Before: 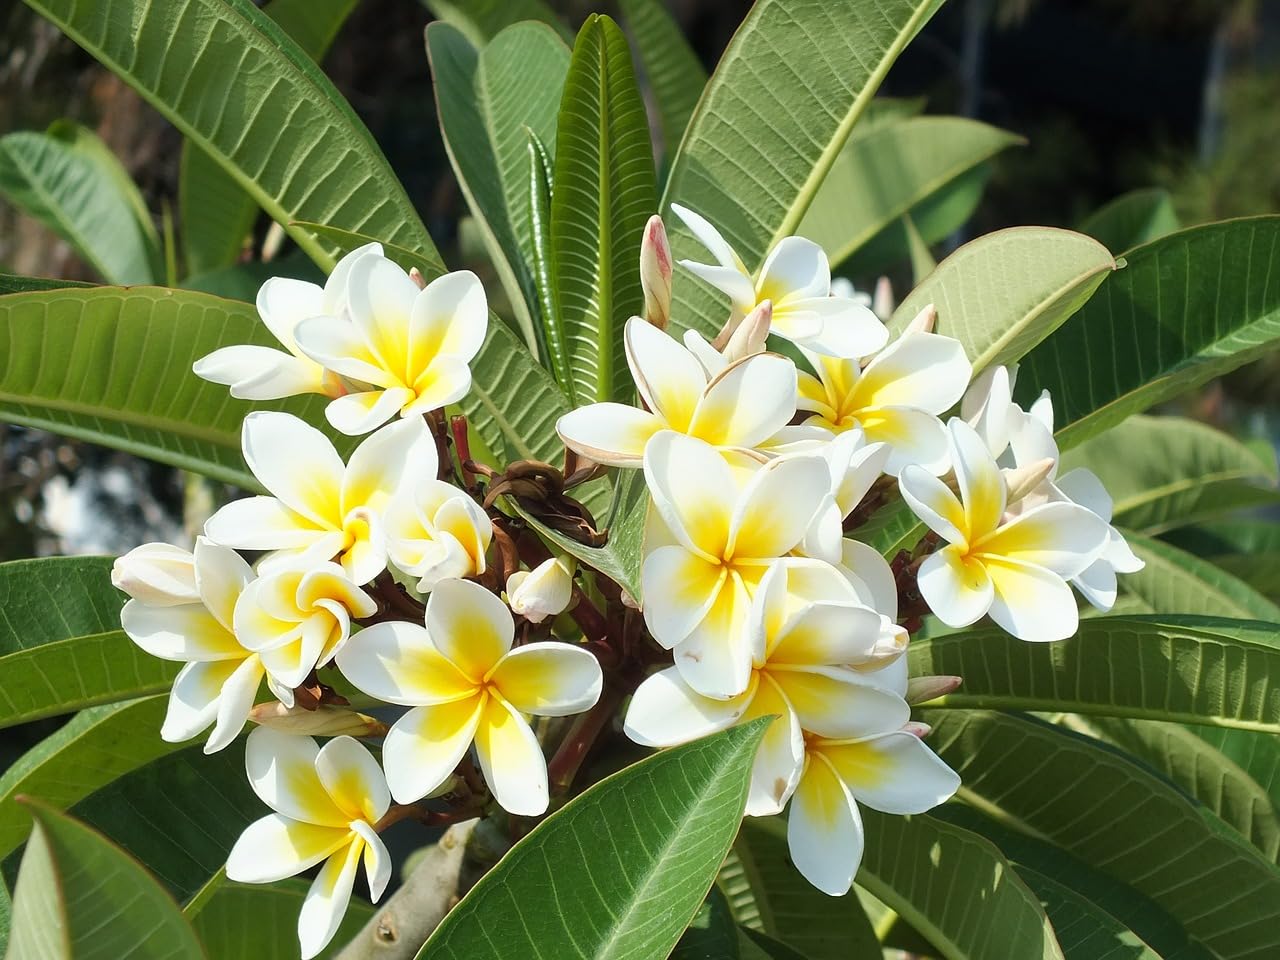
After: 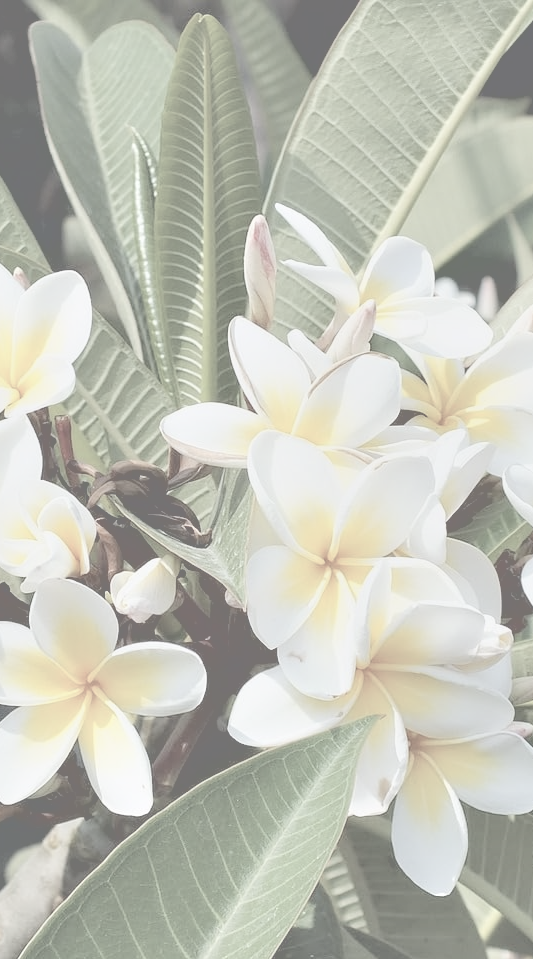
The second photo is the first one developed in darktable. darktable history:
contrast brightness saturation: contrast -0.317, brightness 0.76, saturation -0.781
contrast equalizer: y [[0.6 ×6], [0.55 ×6], [0 ×6], [0 ×6], [0 ×6]]
crop: left 30.947%, right 27.4%
